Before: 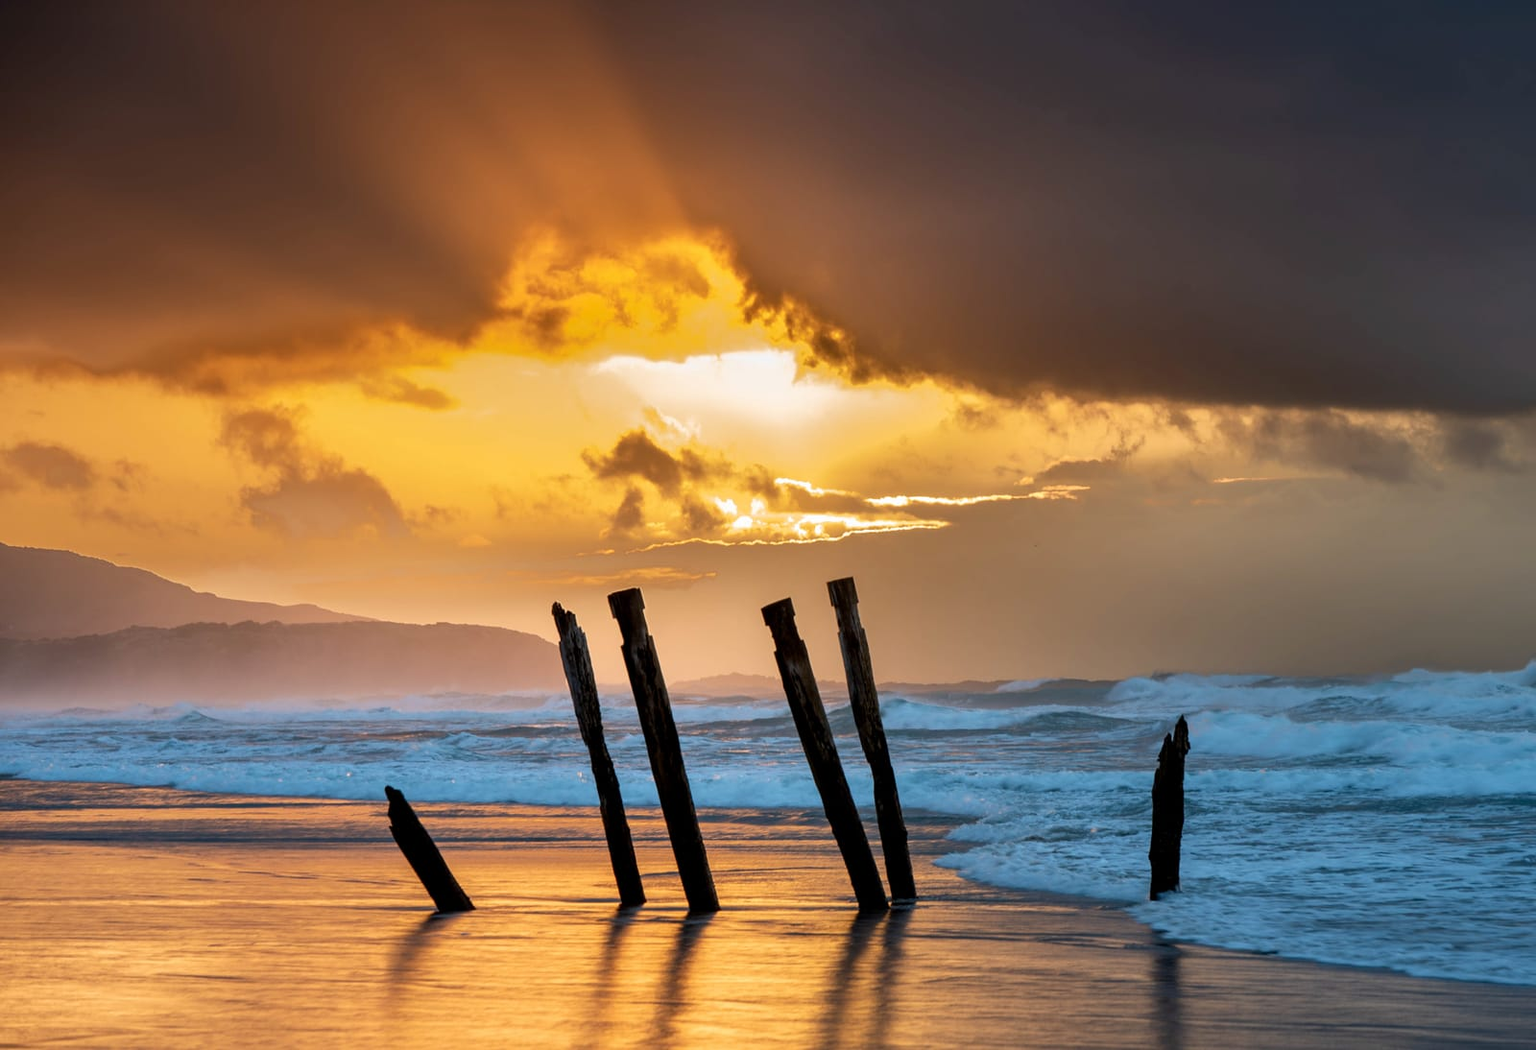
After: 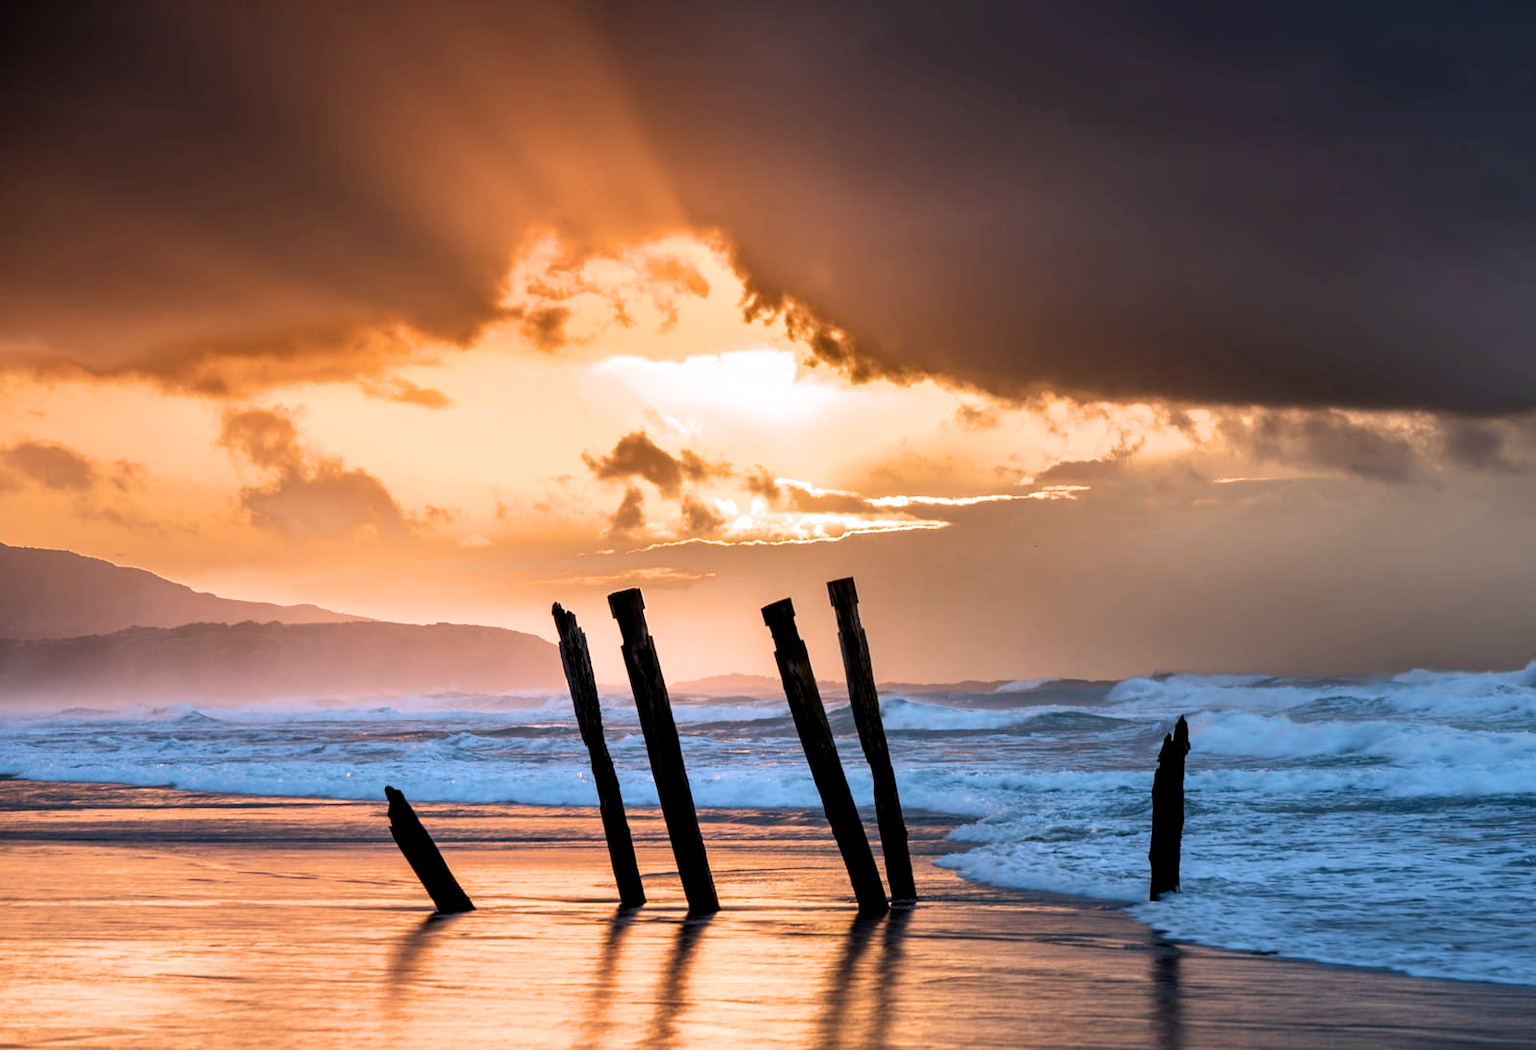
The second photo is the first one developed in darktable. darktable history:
white balance: red 1.05, blue 1.072
exposure: exposure 0.127 EV, compensate highlight preservation false
filmic rgb: white relative exposure 2.45 EV, hardness 6.33
